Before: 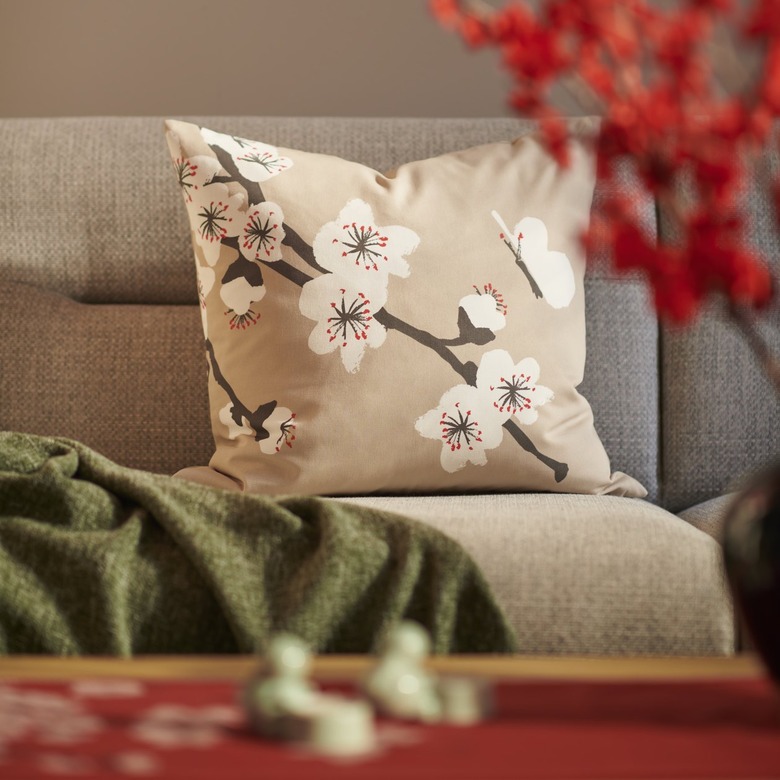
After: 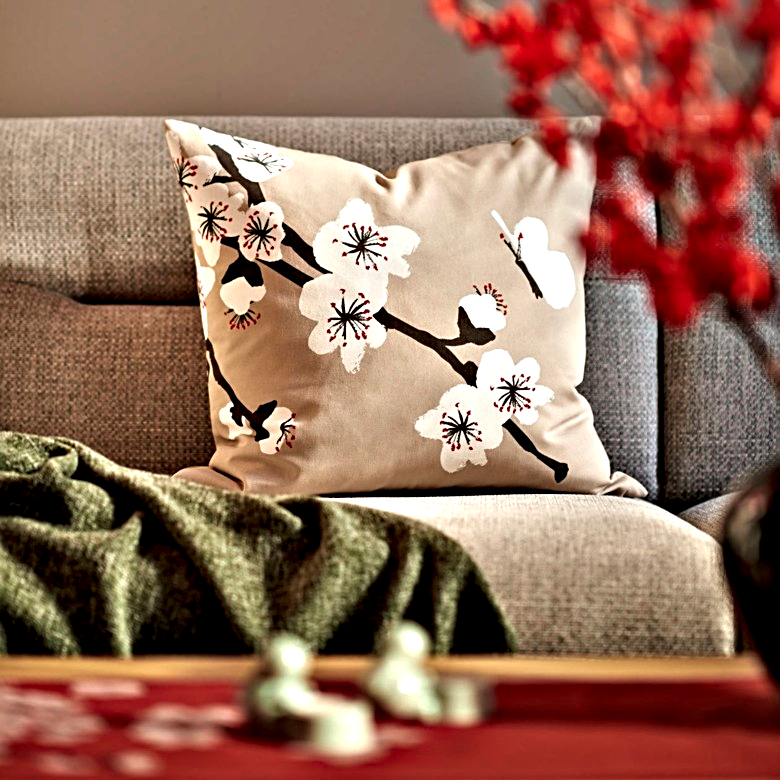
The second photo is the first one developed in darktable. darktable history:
sharpen: on, module defaults
contrast equalizer: octaves 7, y [[0.48, 0.654, 0.731, 0.706, 0.772, 0.382], [0.55 ×6], [0 ×6], [0 ×6], [0 ×6]]
